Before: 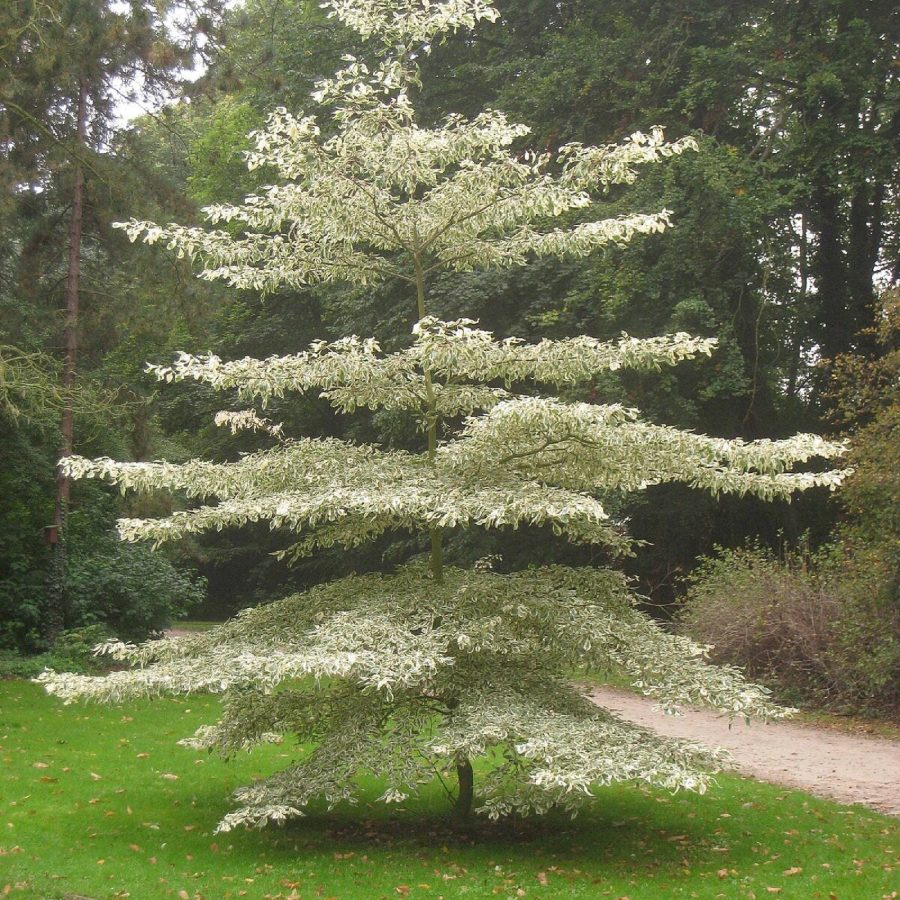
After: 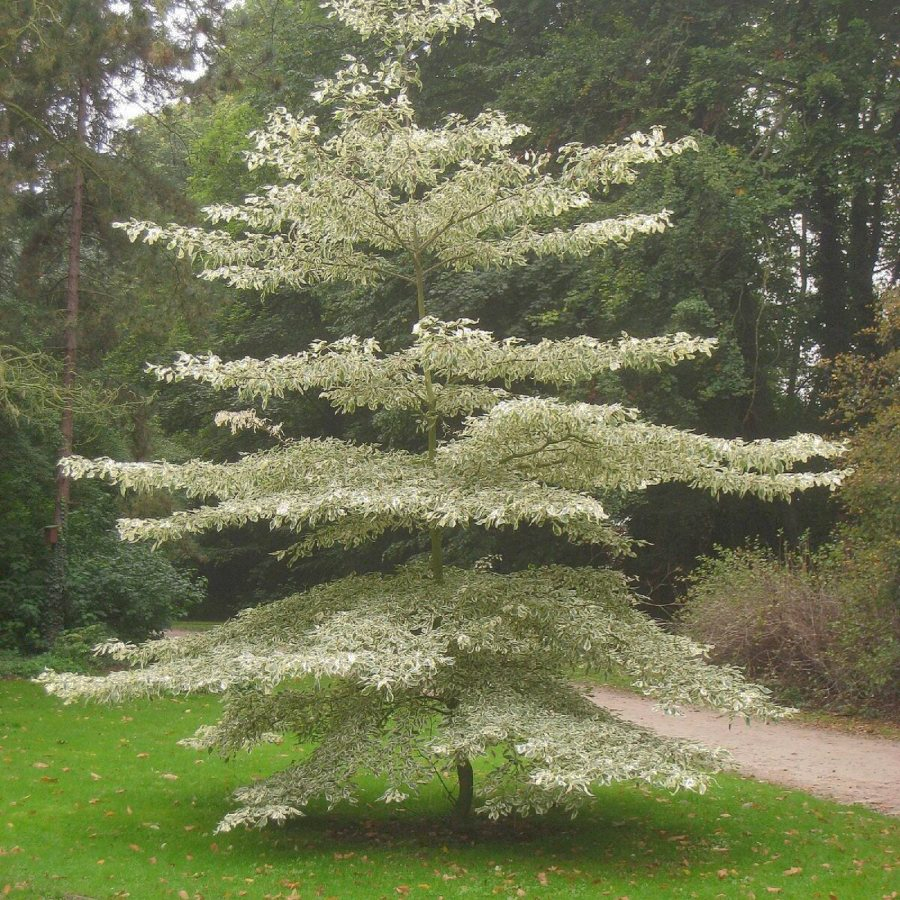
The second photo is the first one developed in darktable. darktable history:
shadows and highlights: highlights -59.87
